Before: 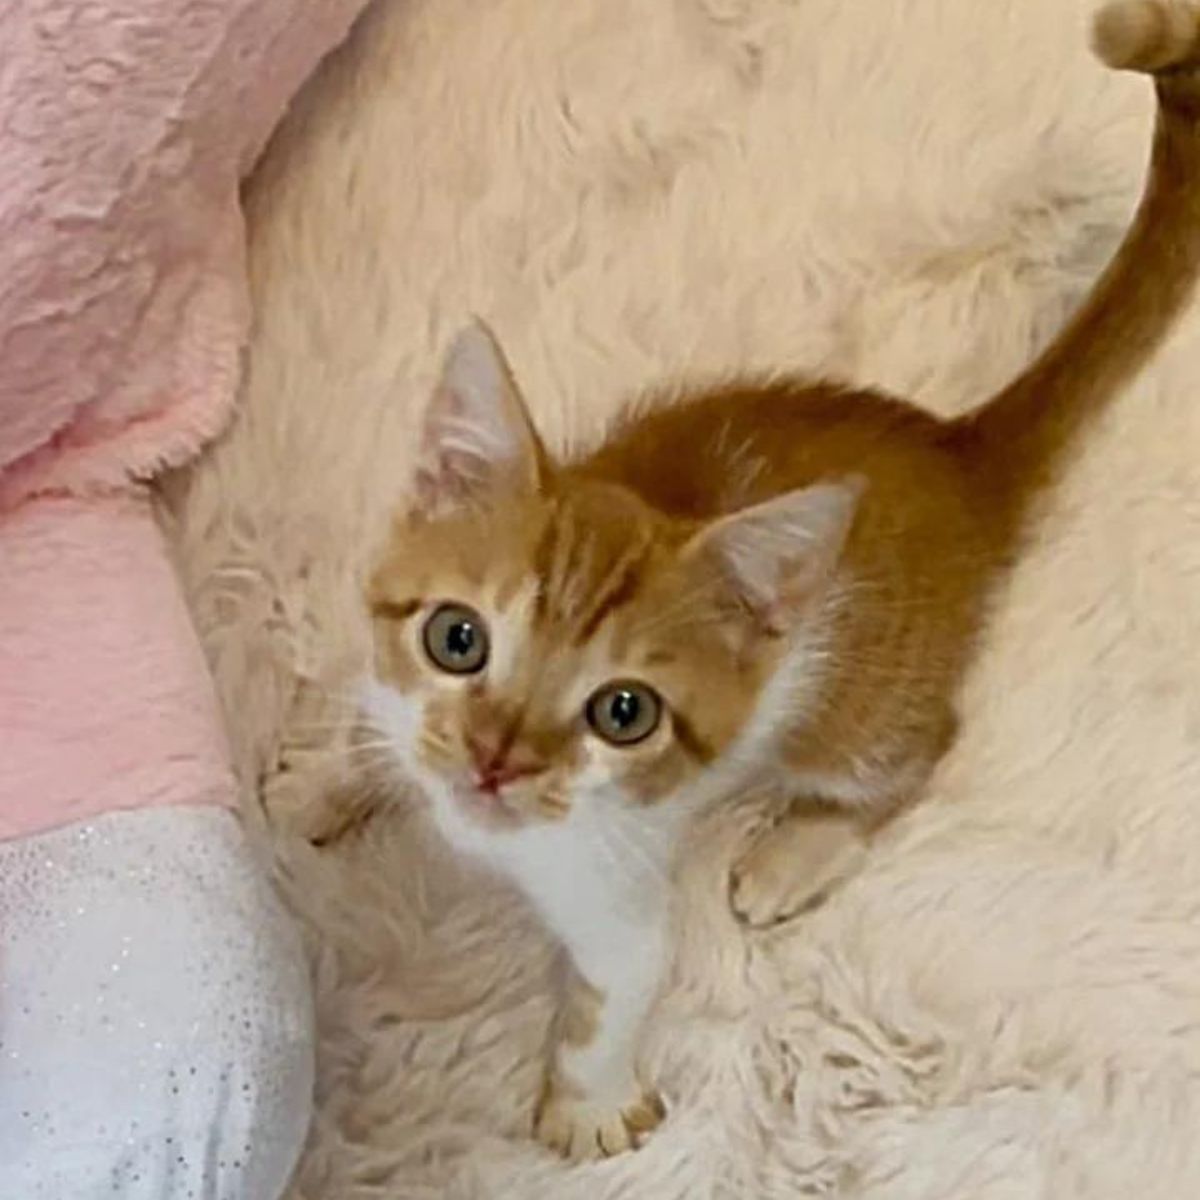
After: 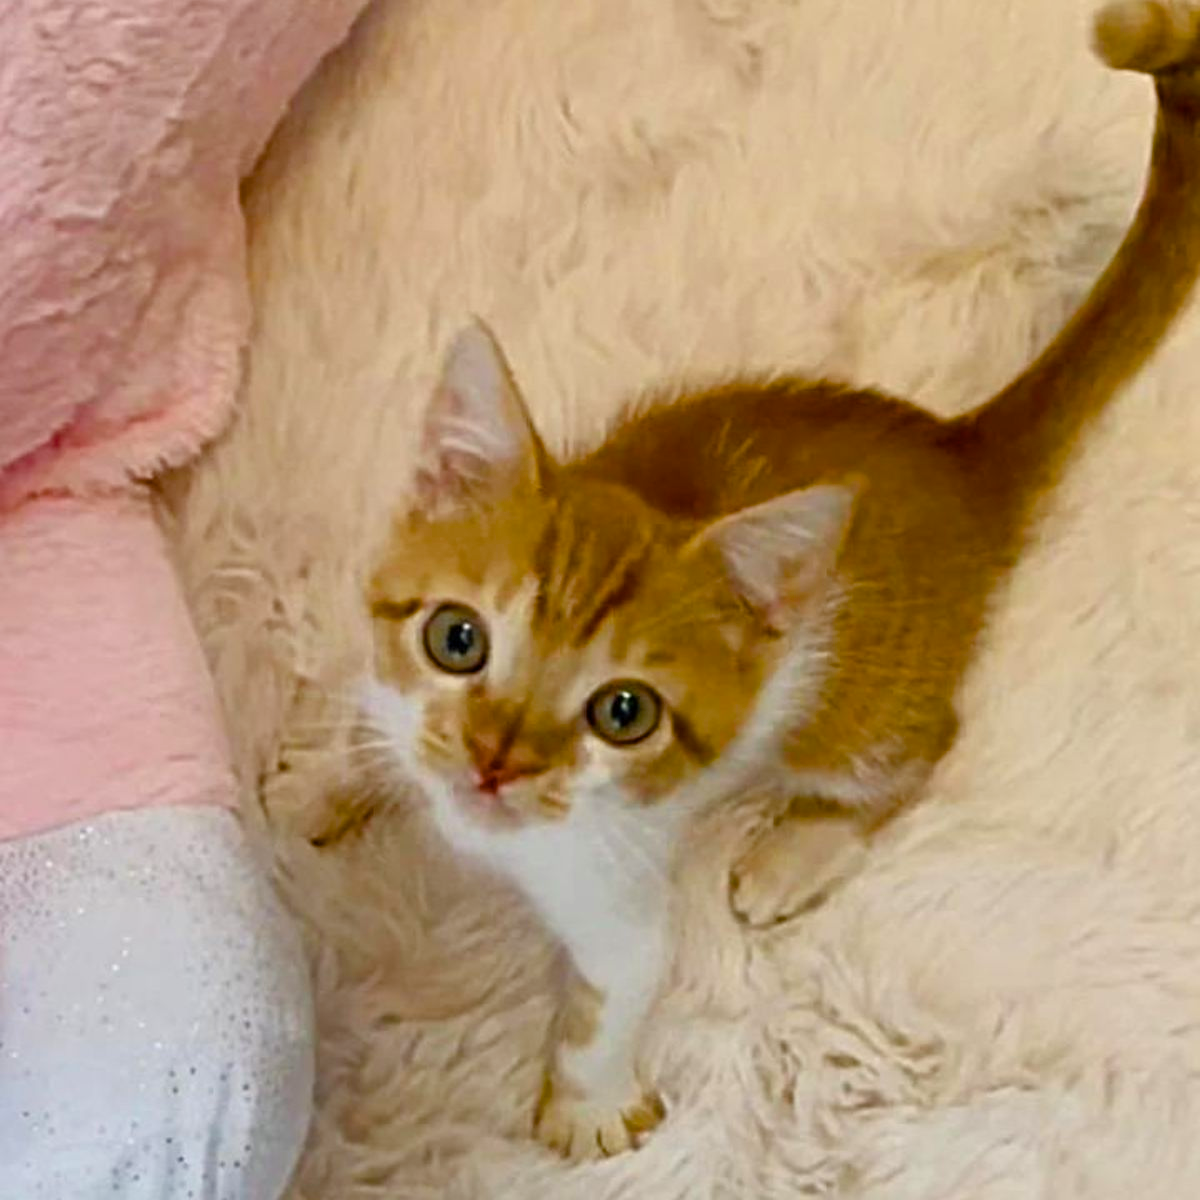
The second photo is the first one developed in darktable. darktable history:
tone equalizer: on, module defaults
color balance rgb: linear chroma grading › shadows 16.038%, perceptual saturation grading › global saturation 20%, perceptual saturation grading › highlights -24.728%, perceptual saturation grading › shadows 24.045%, global vibrance 30.172%
